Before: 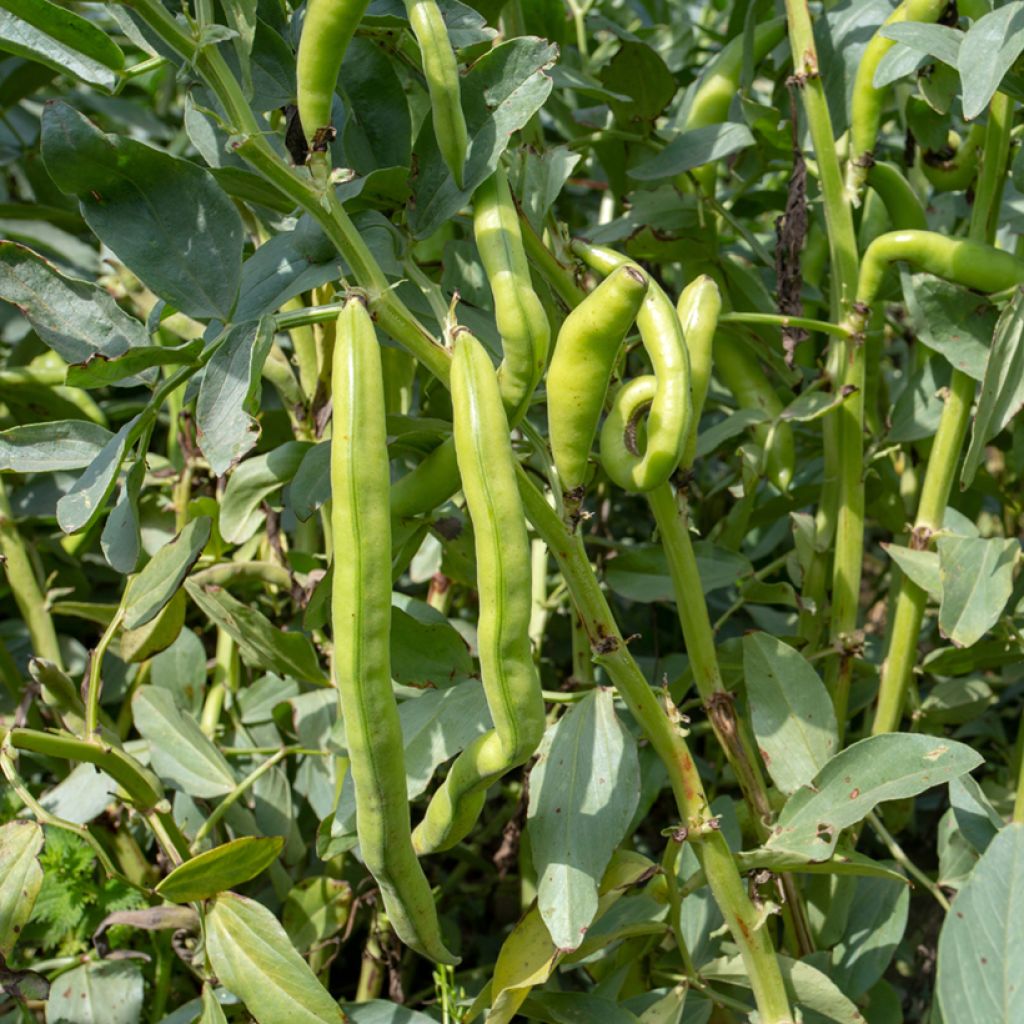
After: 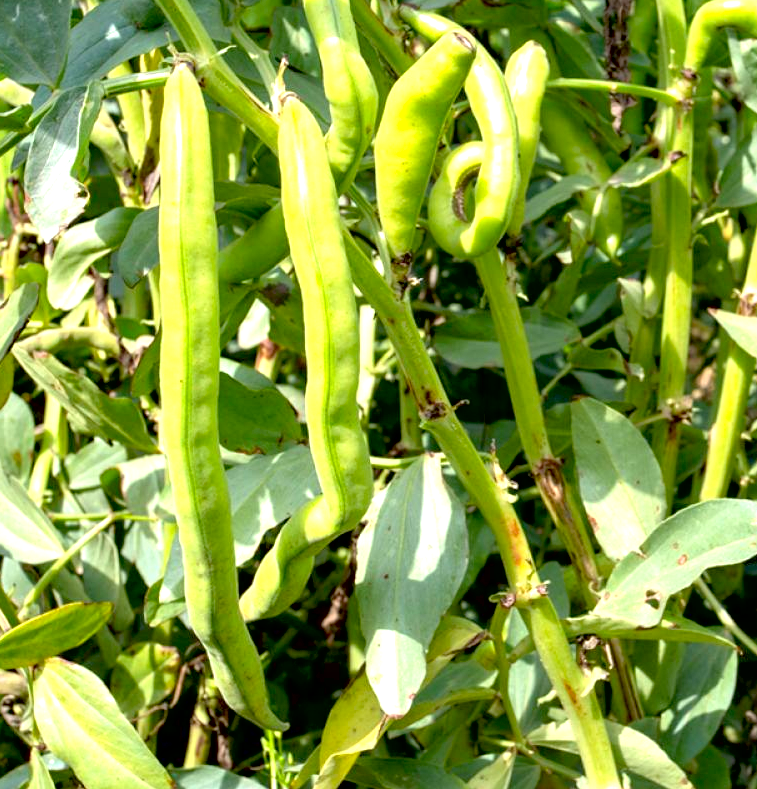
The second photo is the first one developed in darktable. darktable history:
contrast brightness saturation: contrast 0.04, saturation 0.07
crop: left 16.871%, top 22.857%, right 9.116%
exposure: black level correction 0.011, exposure 1.088 EV, compensate exposure bias true, compensate highlight preservation false
